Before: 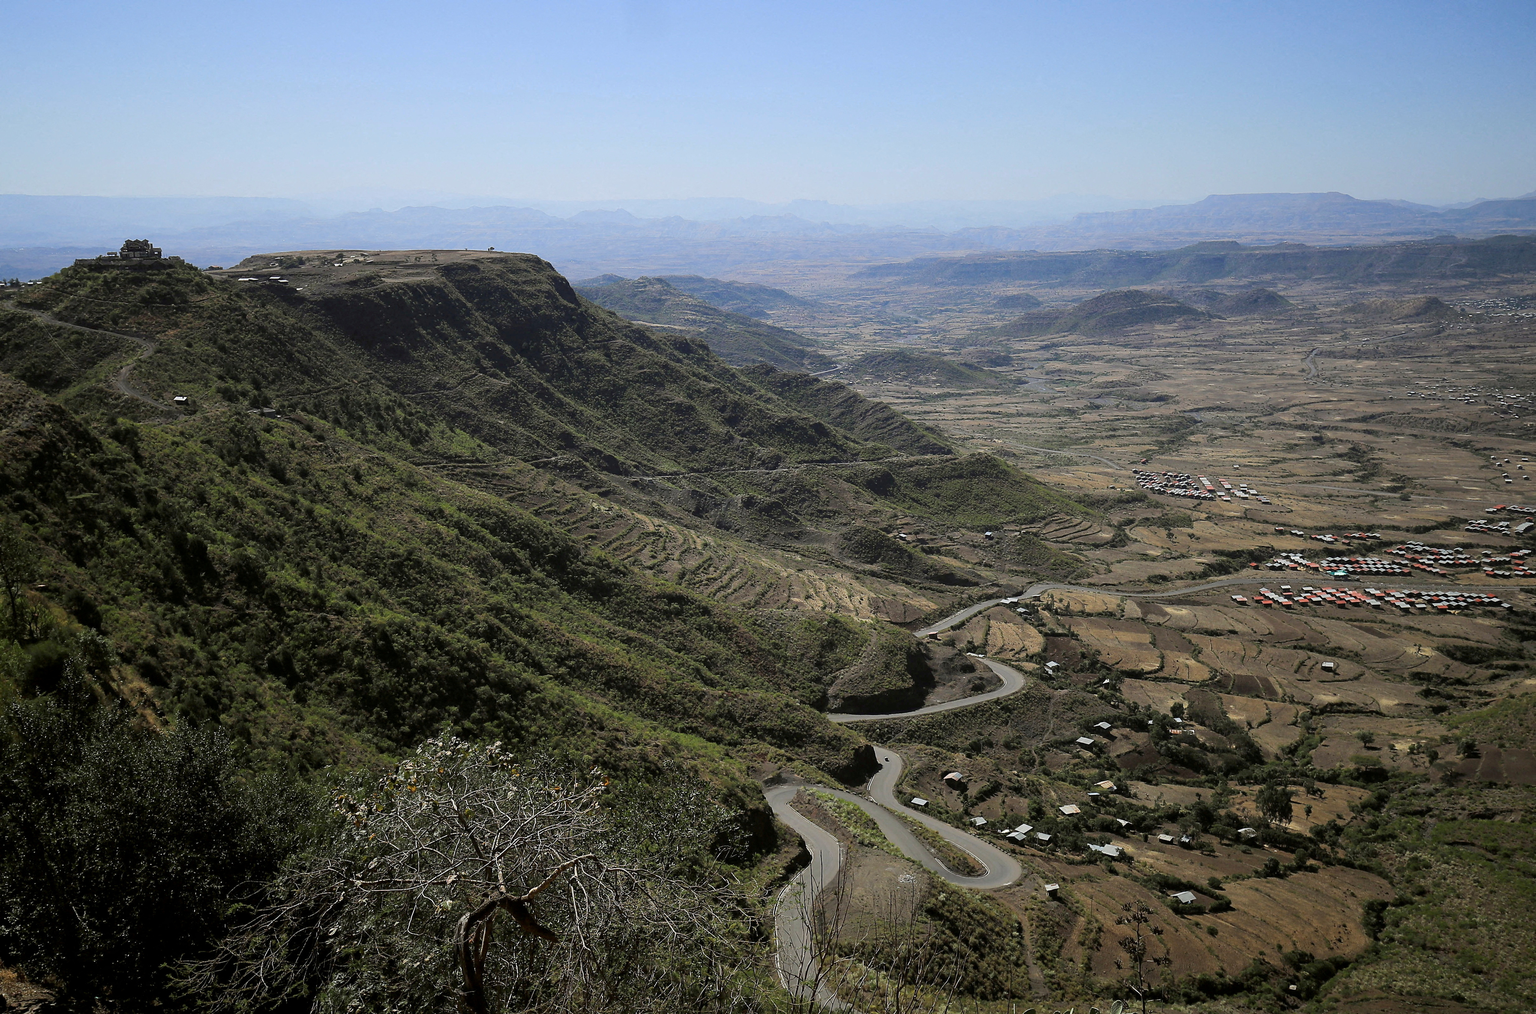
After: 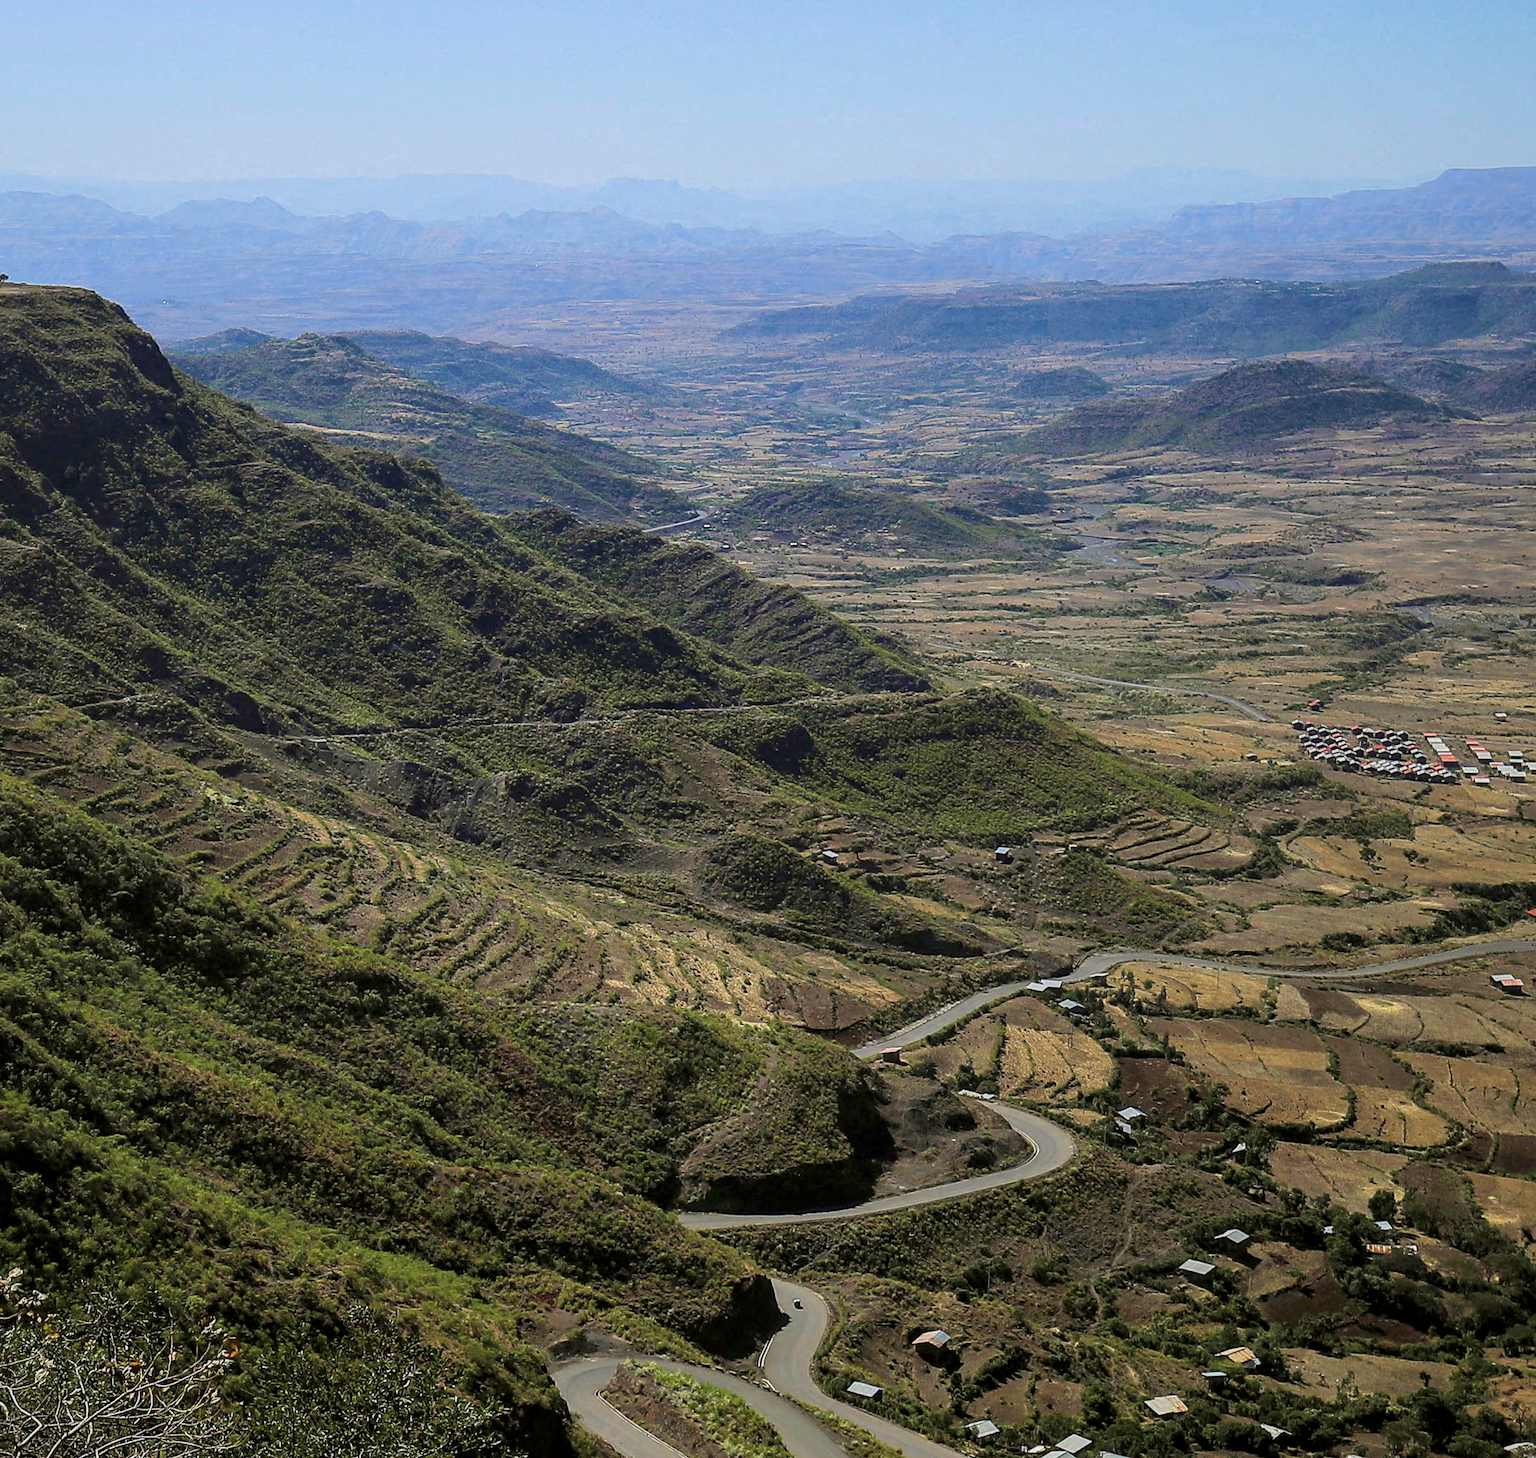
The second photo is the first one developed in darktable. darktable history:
local contrast: on, module defaults
exposure: exposure -0.058 EV, compensate highlight preservation false
velvia: strength 56.44%
crop: left 31.935%, top 10.945%, right 18.343%, bottom 17.519%
